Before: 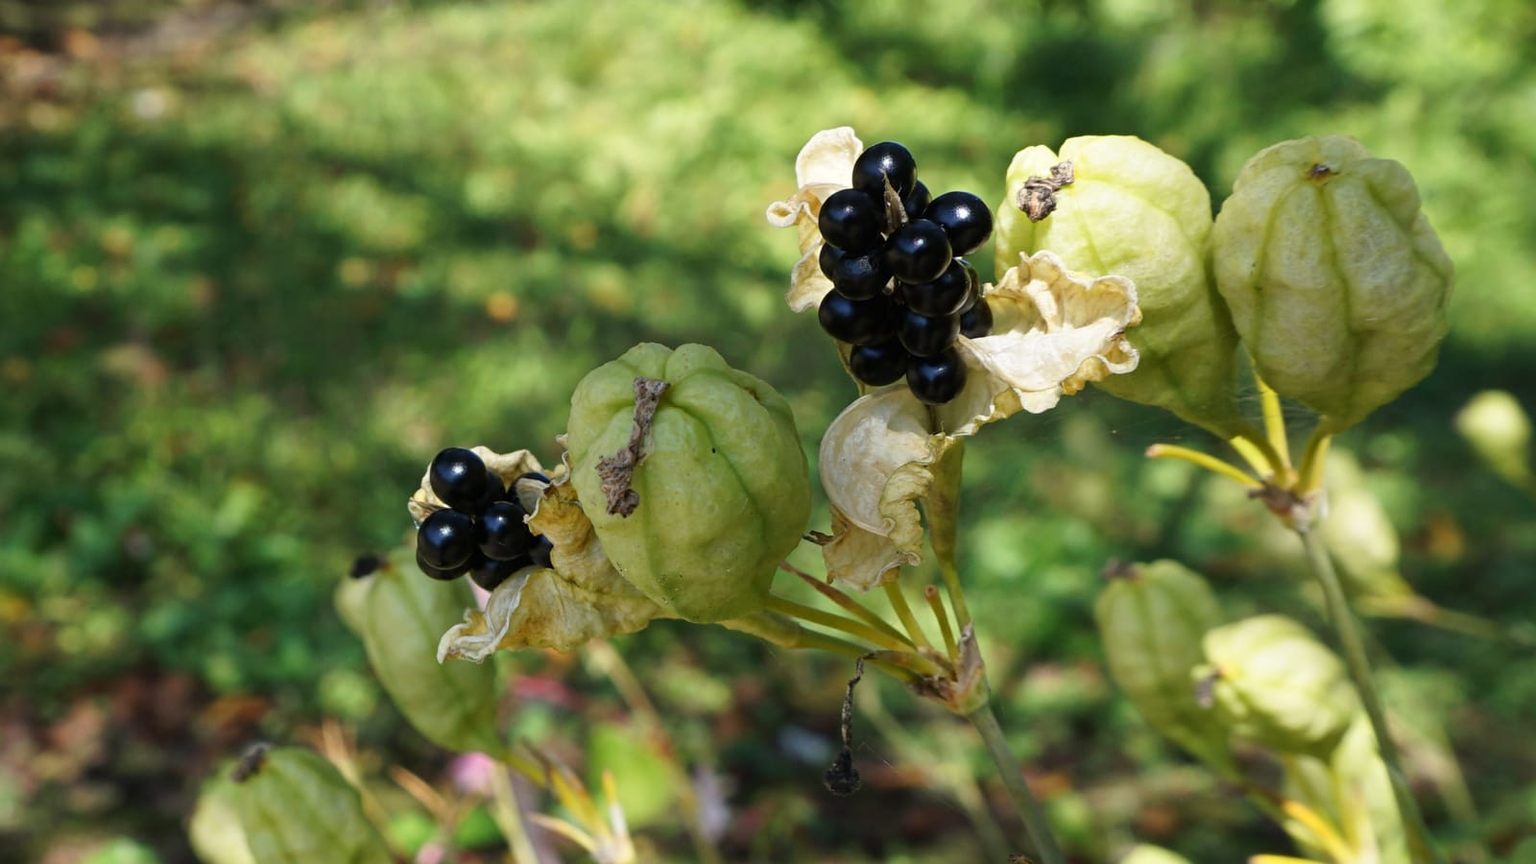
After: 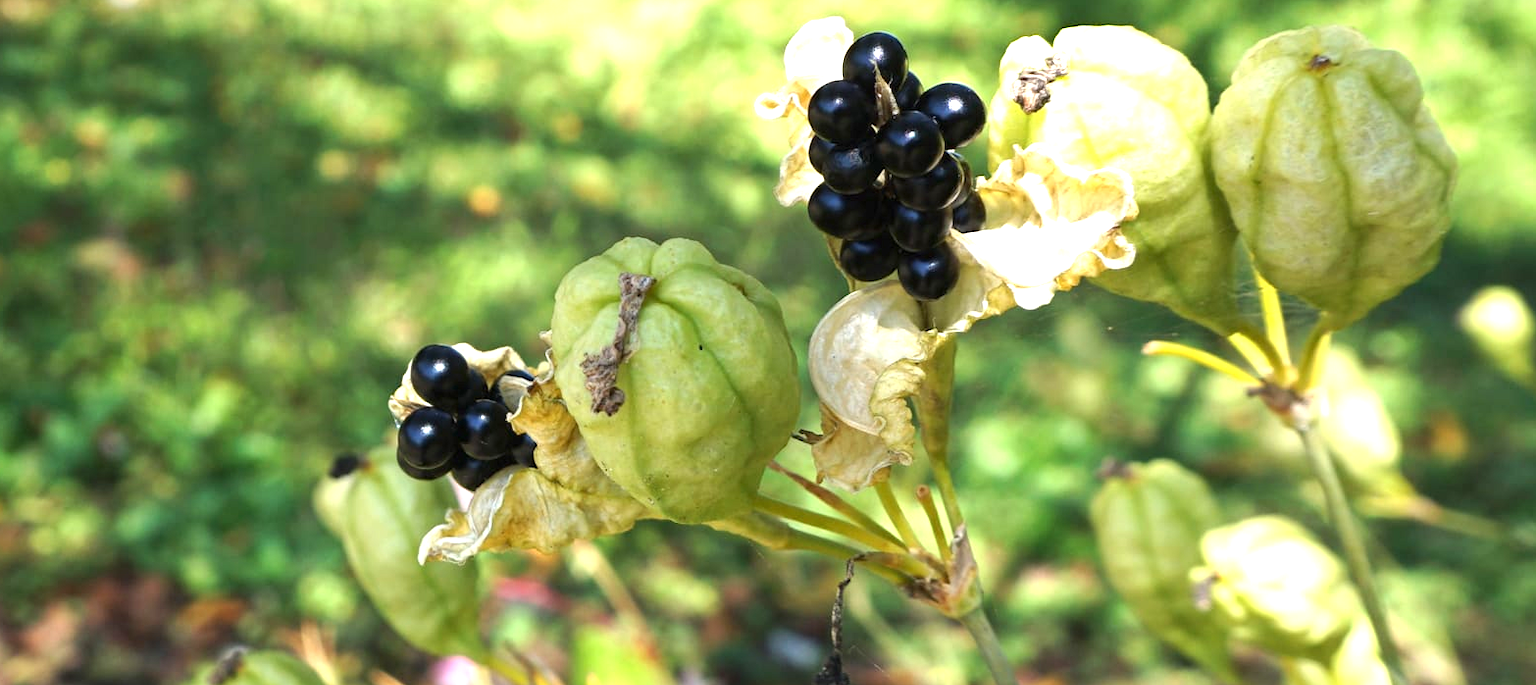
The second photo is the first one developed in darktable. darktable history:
exposure: black level correction 0, exposure 1.105 EV, compensate exposure bias true, compensate highlight preservation false
crop and rotate: left 1.836%, top 12.786%, right 0.231%, bottom 9.465%
